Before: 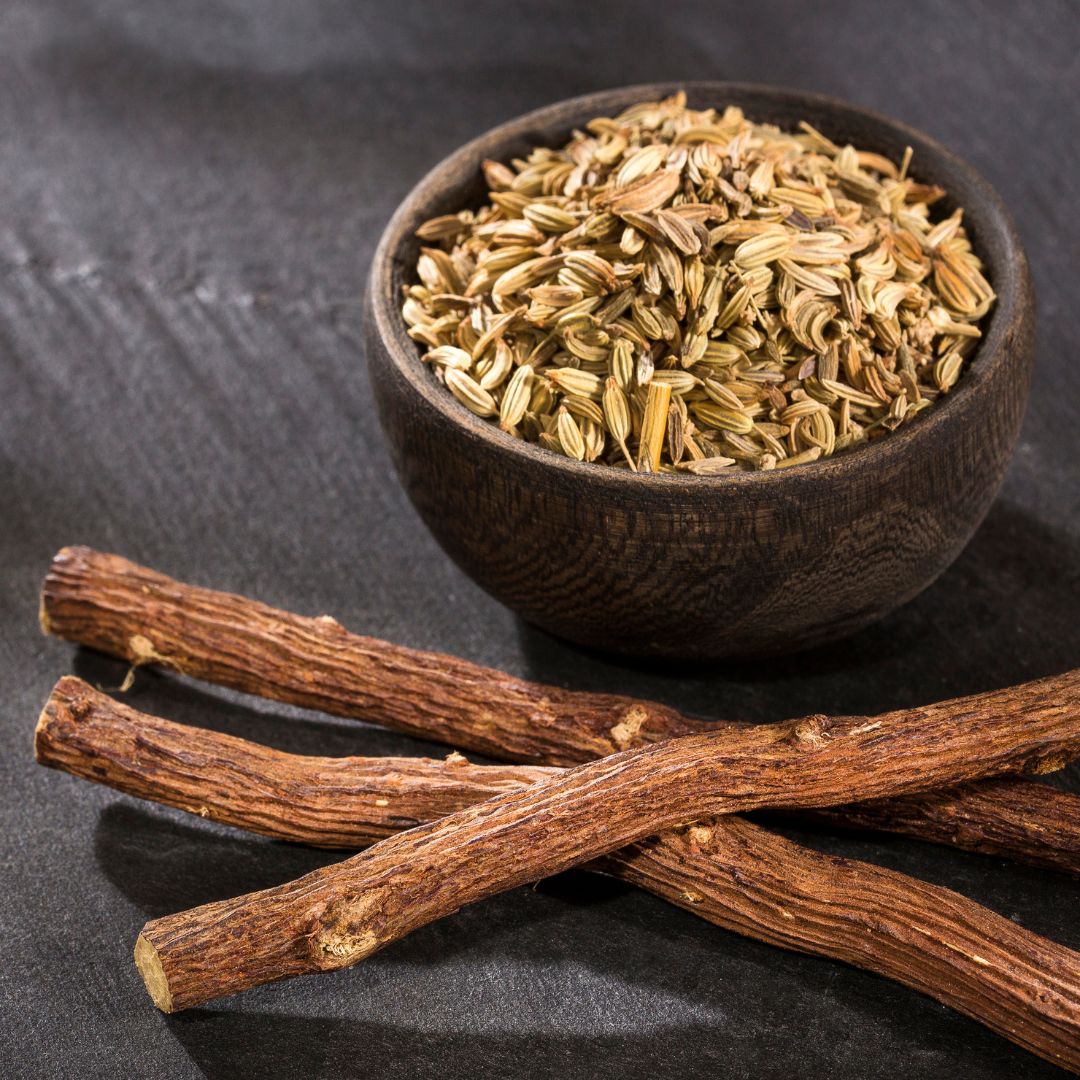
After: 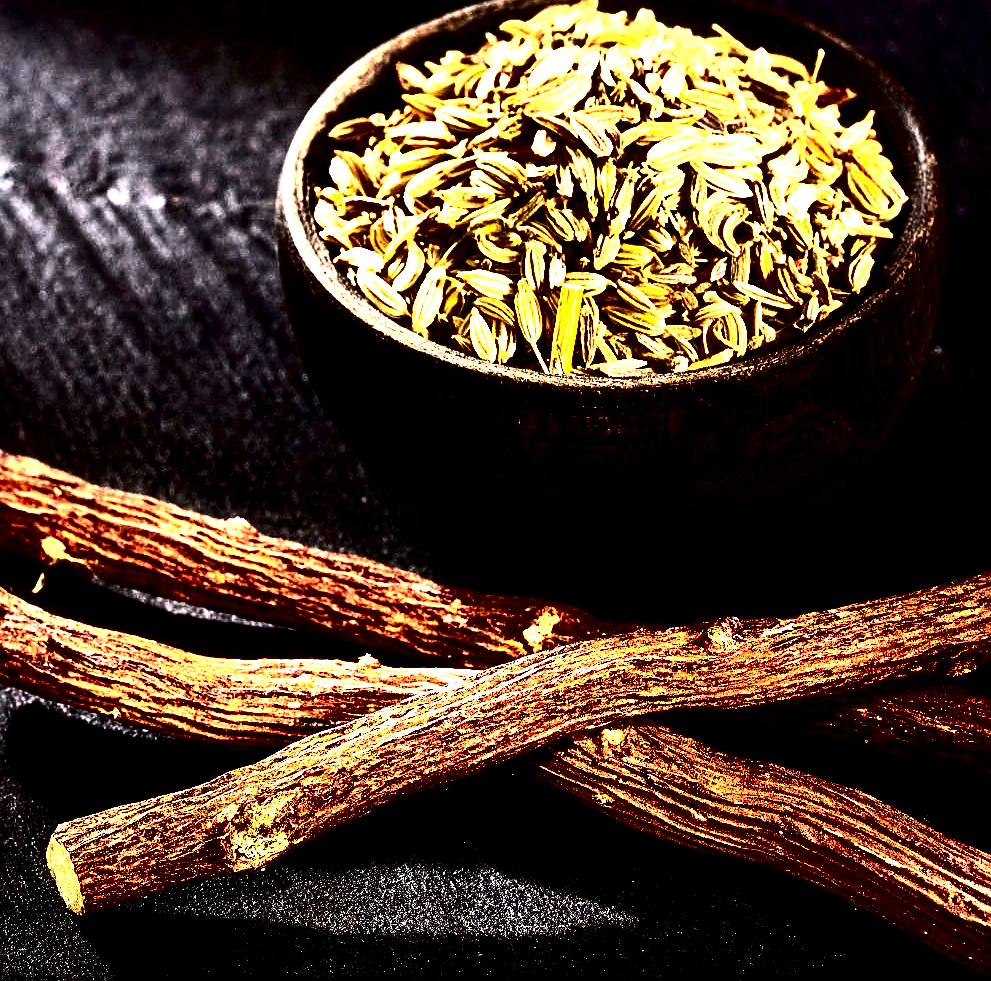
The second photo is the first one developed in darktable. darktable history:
base curve: curves: ch0 [(0, 0.036) (0.007, 0.037) (0.604, 0.887) (1, 1)], preserve colors none
local contrast: highlights 173%, shadows 118%, detail 140%, midtone range 0.254
crop and rotate: left 8.158%, top 9.135%
exposure: black level correction -0.062, exposure -0.049 EV, compensate highlight preservation false
contrast brightness saturation: contrast 0.775, brightness -0.995, saturation 0.983
sharpen: amount 0.5
